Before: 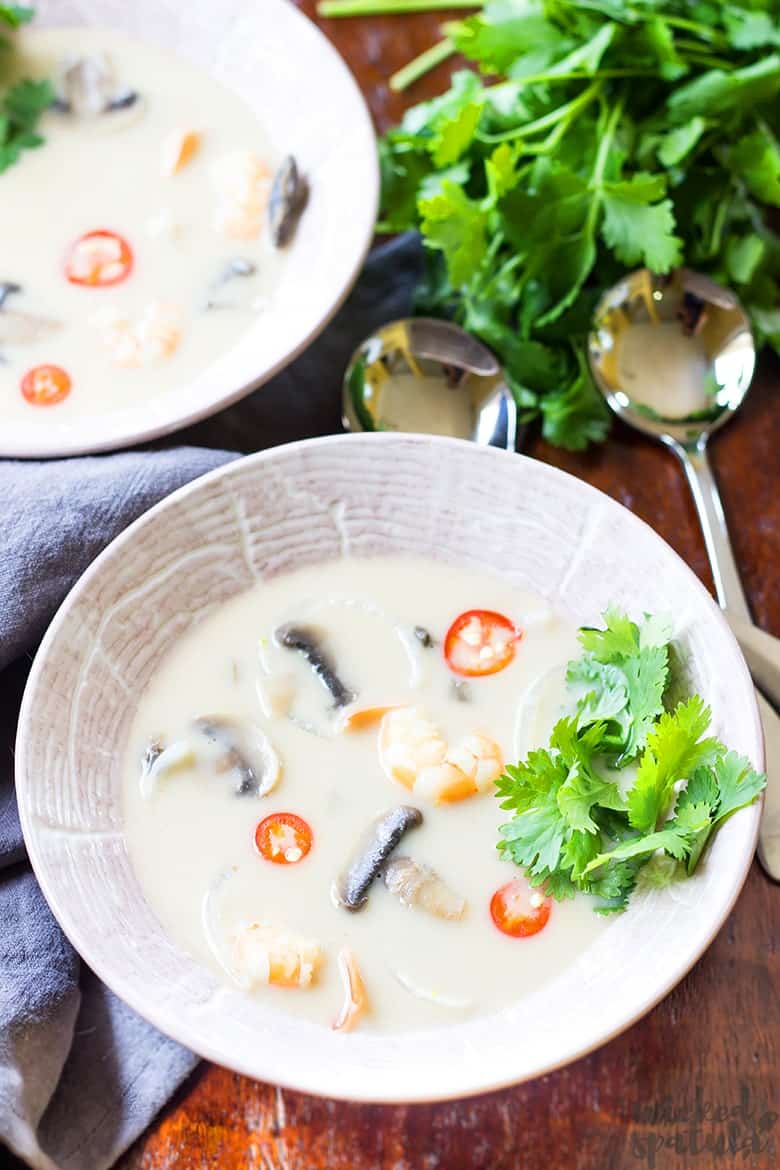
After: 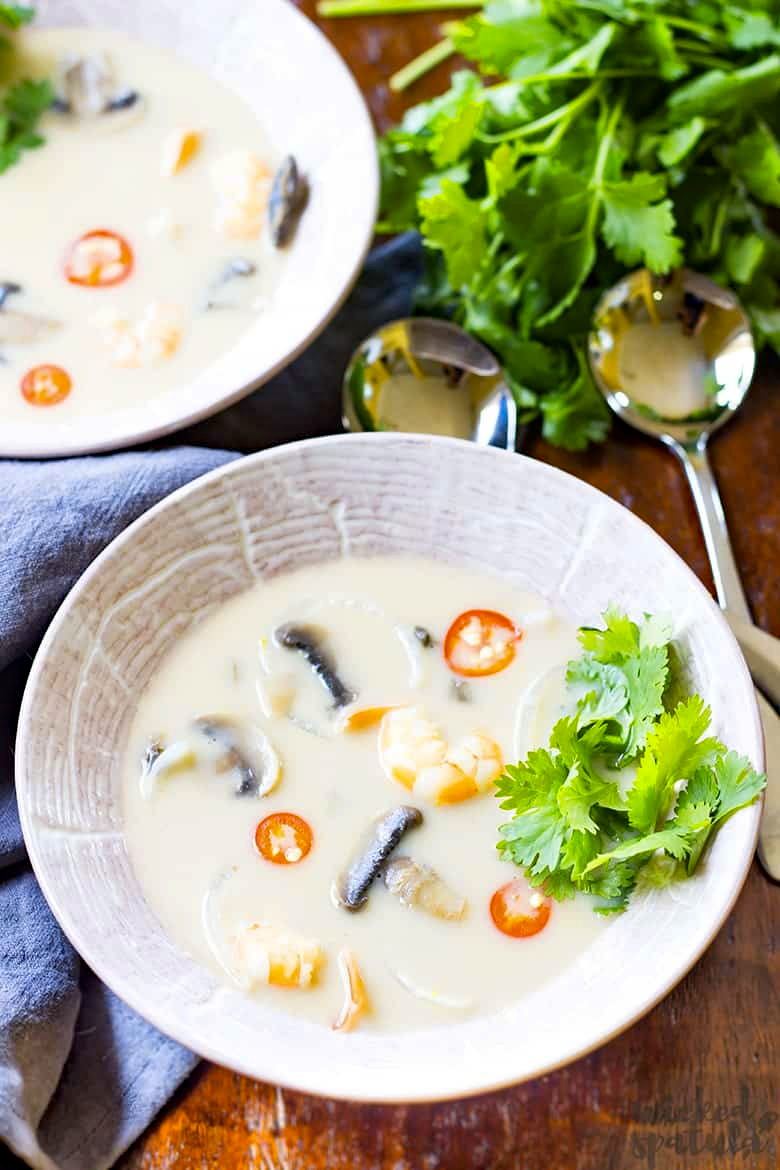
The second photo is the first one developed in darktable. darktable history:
color contrast: green-magenta contrast 0.85, blue-yellow contrast 1.25, unbound 0
haze removal: strength 0.29, distance 0.25, compatibility mode true, adaptive false
